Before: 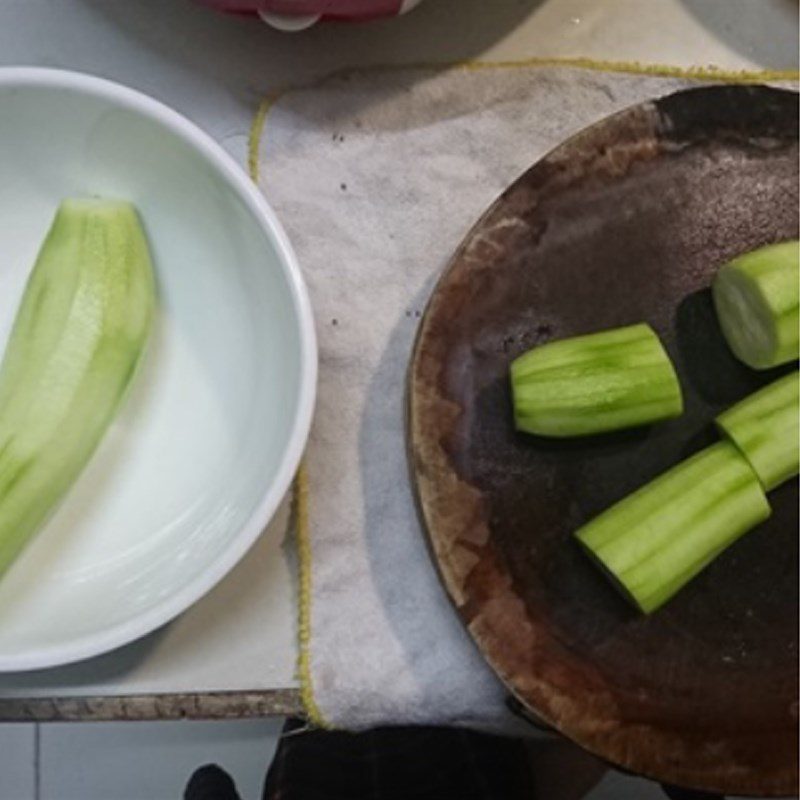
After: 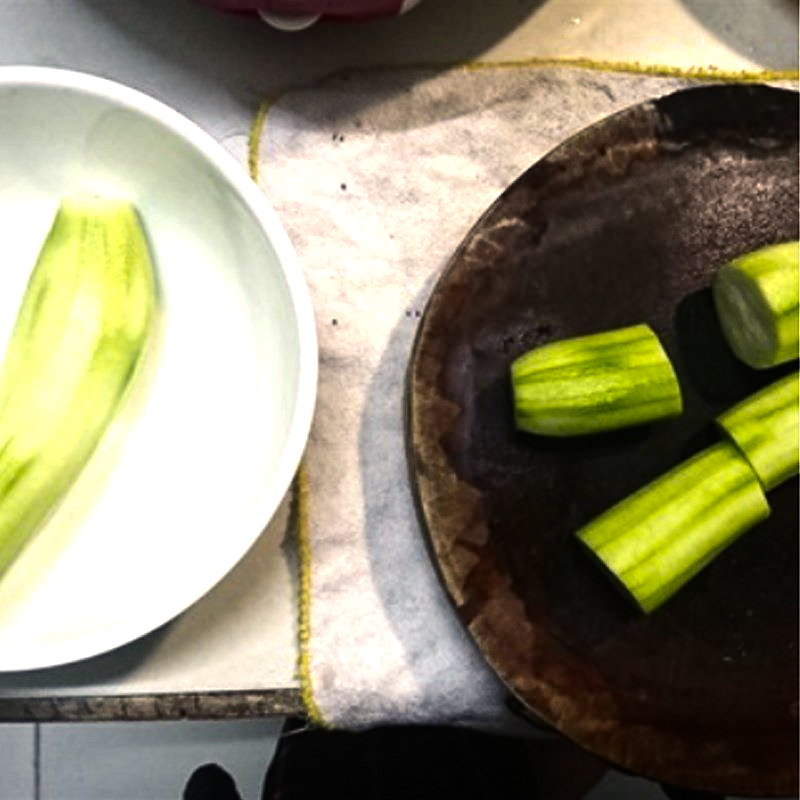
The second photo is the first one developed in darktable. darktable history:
tone equalizer: -8 EV -0.712 EV, -7 EV -0.738 EV, -6 EV -0.635 EV, -5 EV -0.374 EV, -3 EV 0.382 EV, -2 EV 0.6 EV, -1 EV 0.692 EV, +0 EV 0.732 EV, edges refinement/feathering 500, mask exposure compensation -1.57 EV, preserve details no
color correction: highlights a* -2.49, highlights b* 2.57
color balance rgb: highlights gain › chroma 2.921%, highlights gain › hue 61.91°, perceptual saturation grading › global saturation 14.828%, perceptual brilliance grading › global brilliance 15.193%, perceptual brilliance grading › shadows -34.912%, global vibrance 11.666%, contrast 4.978%
